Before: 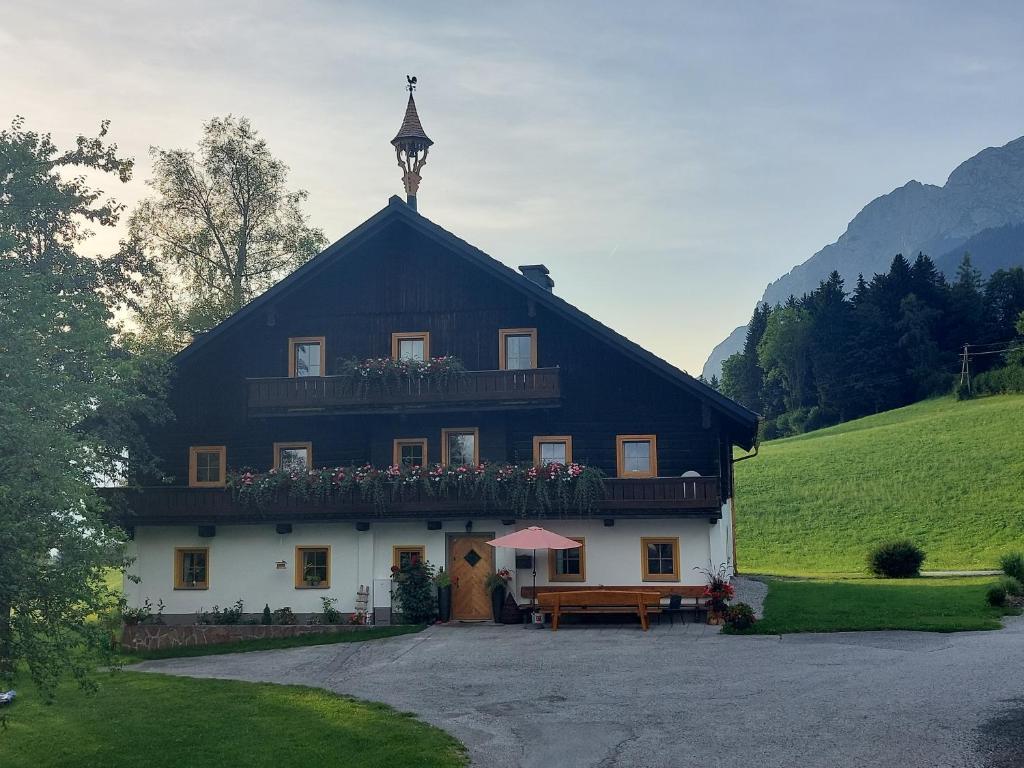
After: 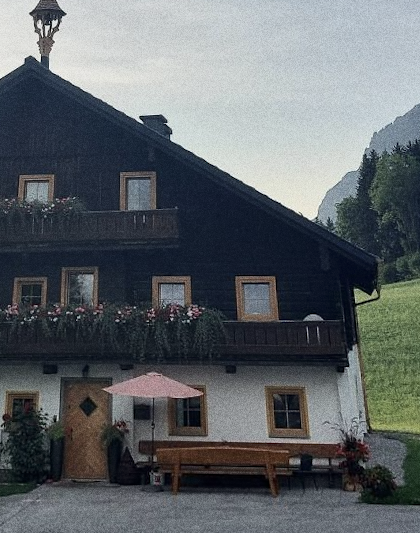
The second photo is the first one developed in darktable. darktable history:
rotate and perspective: rotation 0.72°, lens shift (vertical) -0.352, lens shift (horizontal) -0.051, crop left 0.152, crop right 0.859, crop top 0.019, crop bottom 0.964
contrast brightness saturation: contrast 0.1, saturation -0.36
grain: coarseness 0.09 ISO, strength 40%
crop: left 32.075%, top 10.976%, right 18.355%, bottom 17.596%
